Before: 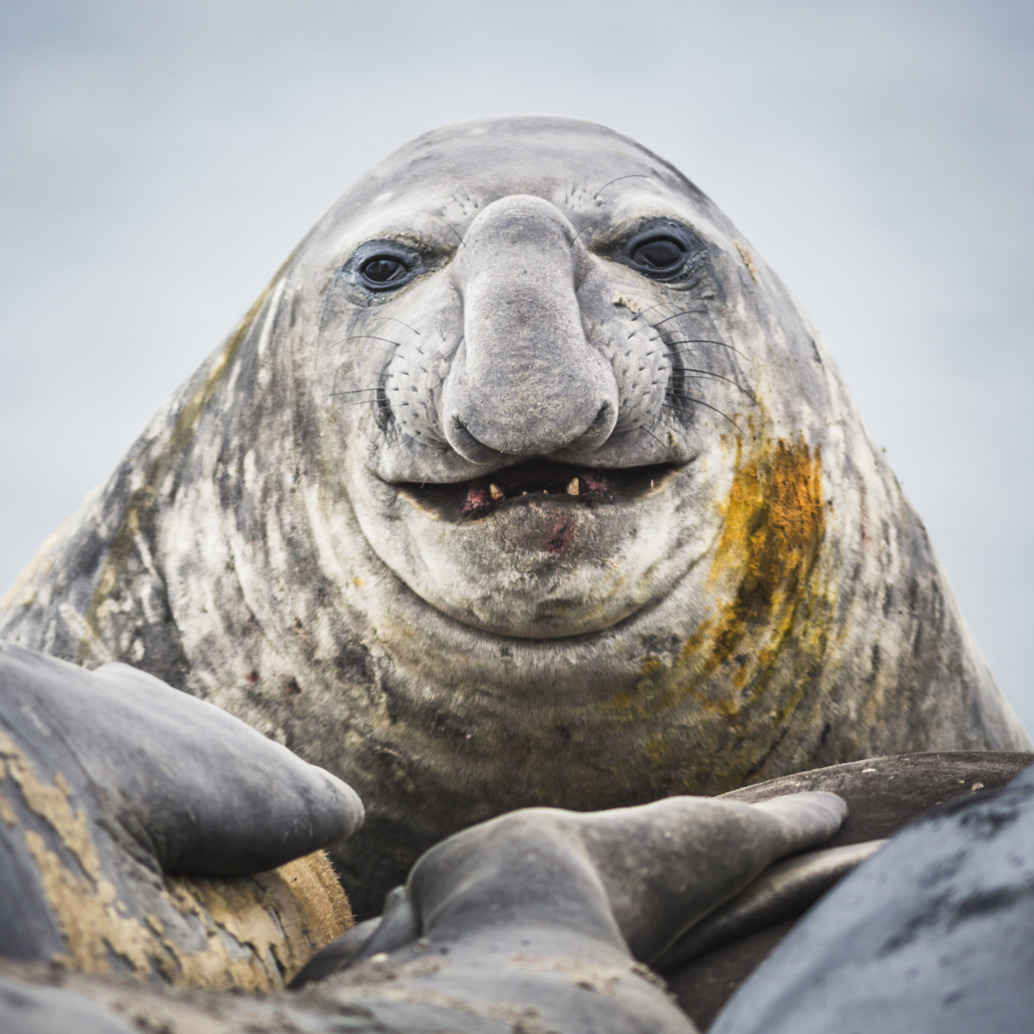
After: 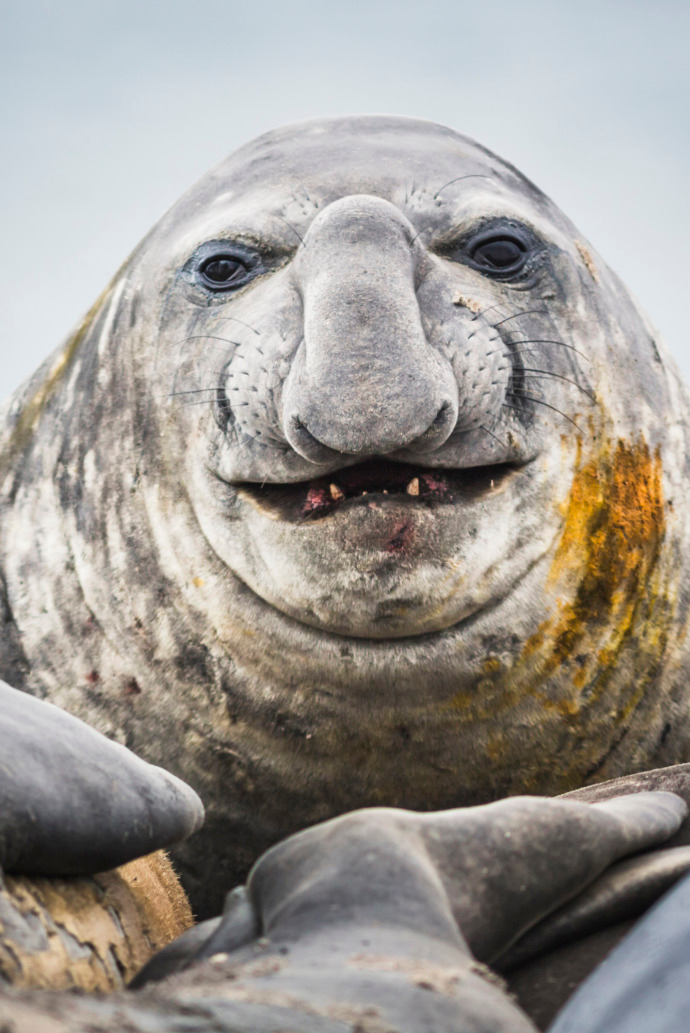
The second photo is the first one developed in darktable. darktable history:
crop and rotate: left 15.502%, right 17.711%
